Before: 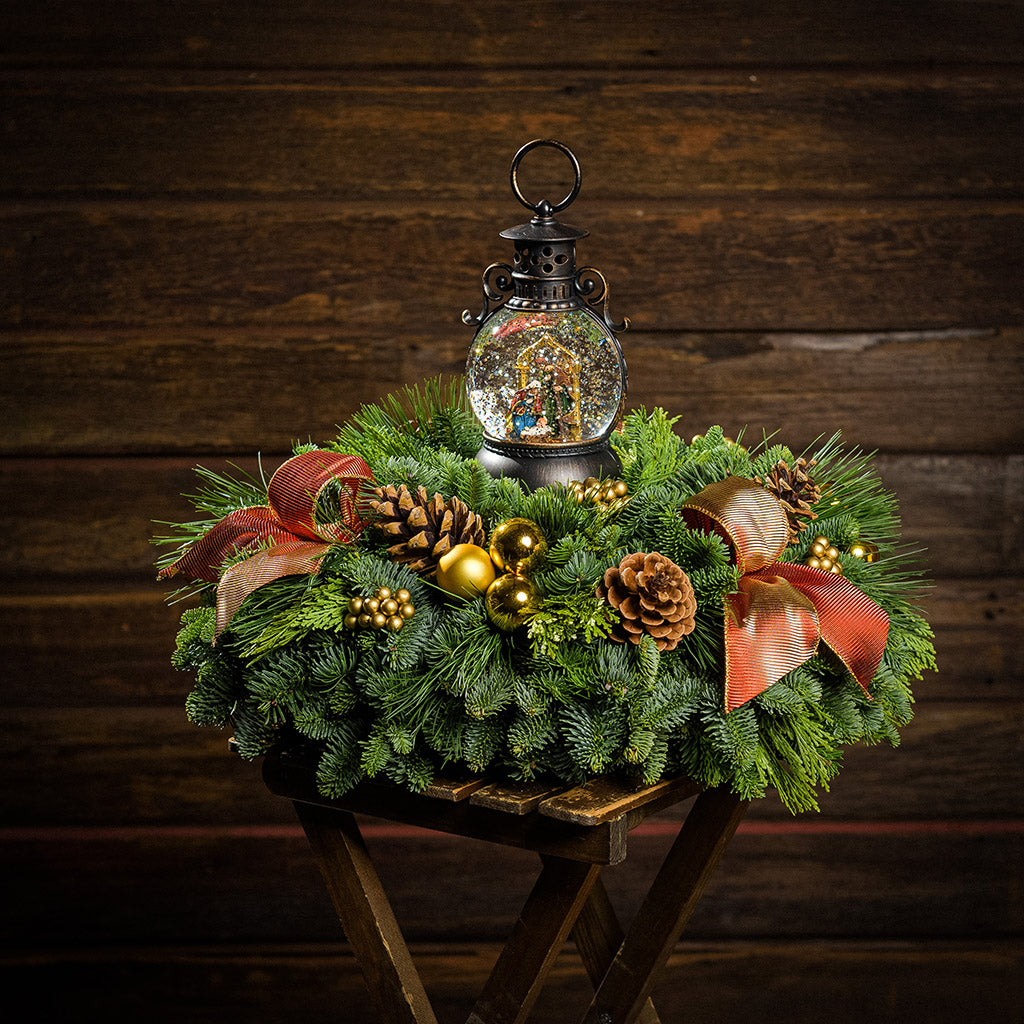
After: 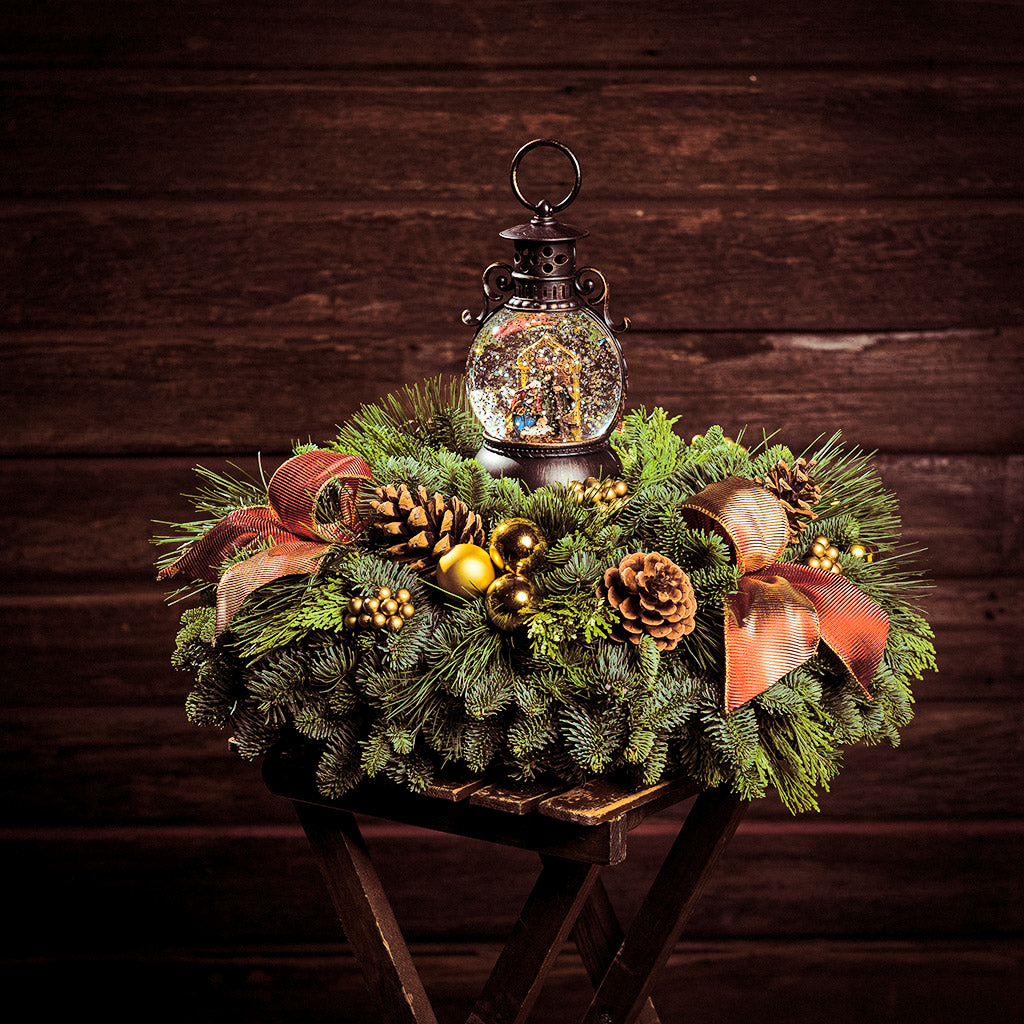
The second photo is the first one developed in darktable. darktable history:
split-toning: on, module defaults
exposure: black level correction 0.001, compensate highlight preservation false
rgb curve: curves: ch0 [(0, 0) (0.284, 0.292) (0.505, 0.644) (1, 1)], compensate middle gray true
